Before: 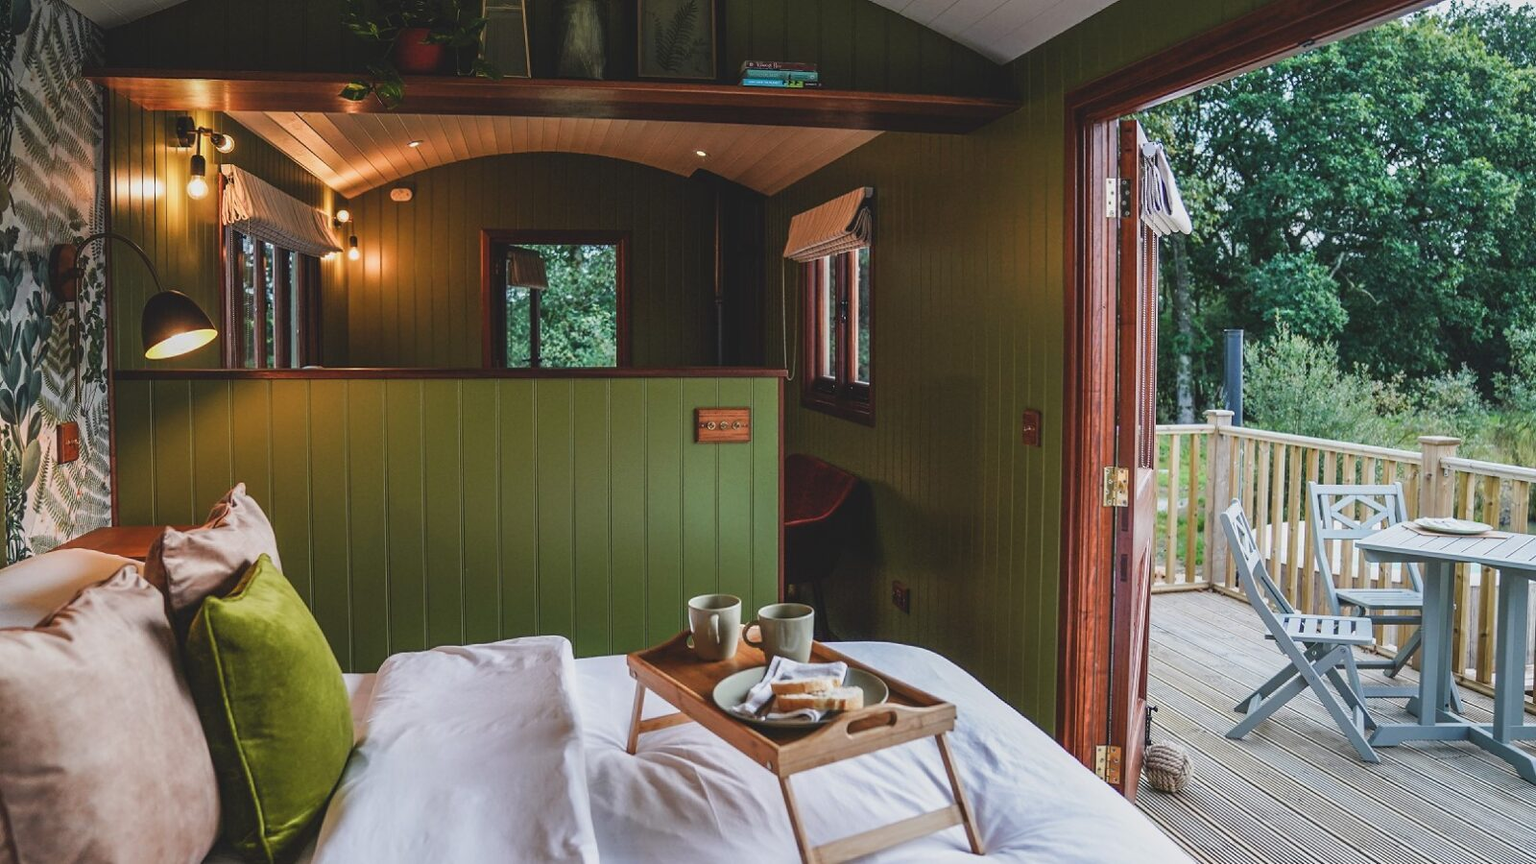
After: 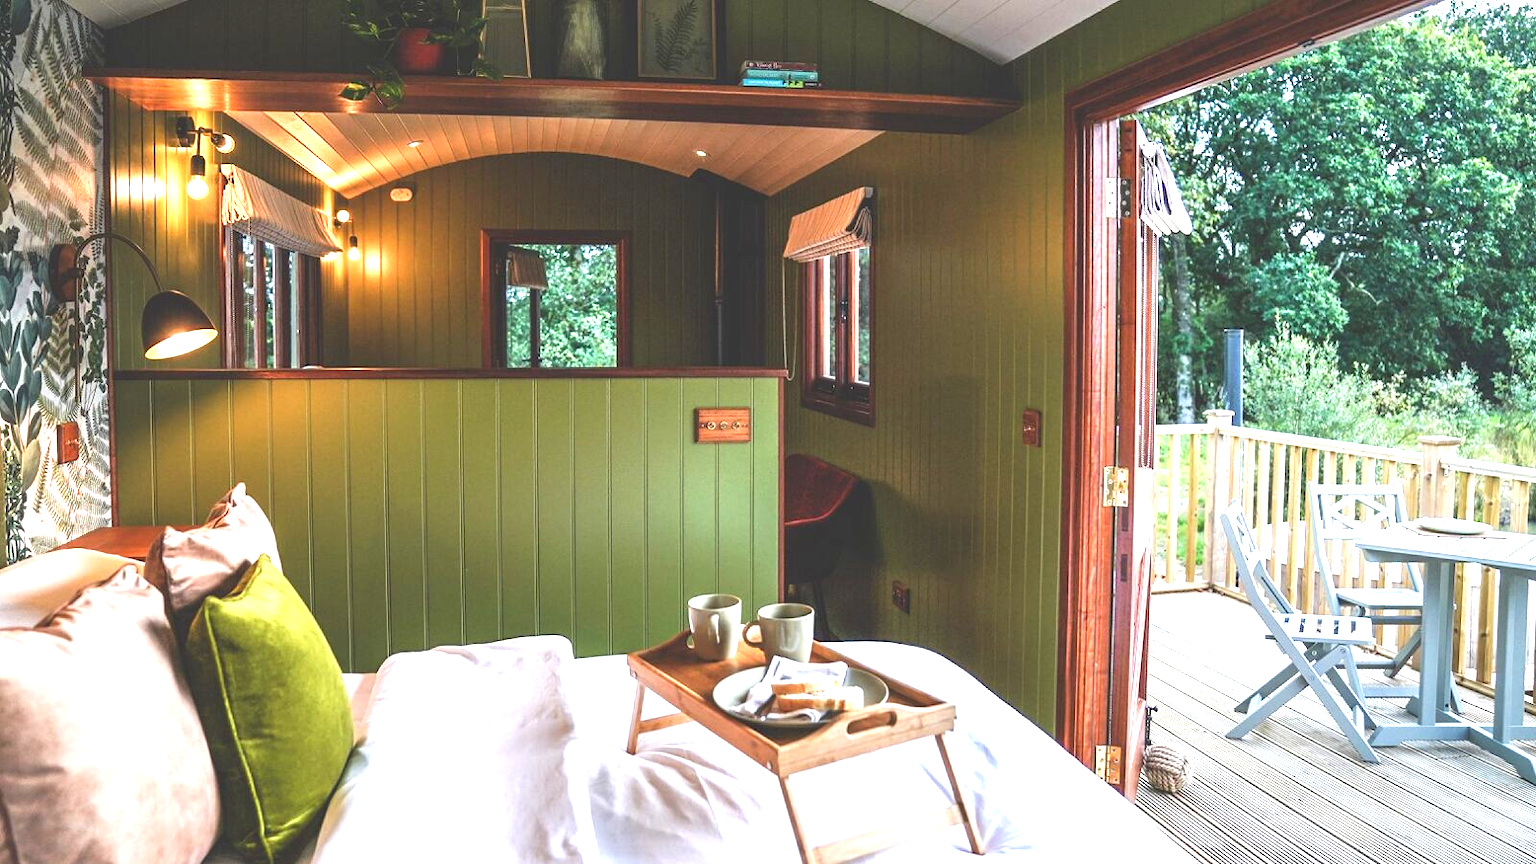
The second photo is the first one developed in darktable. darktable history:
exposure: black level correction 0, exposure 1.462 EV, compensate highlight preservation false
